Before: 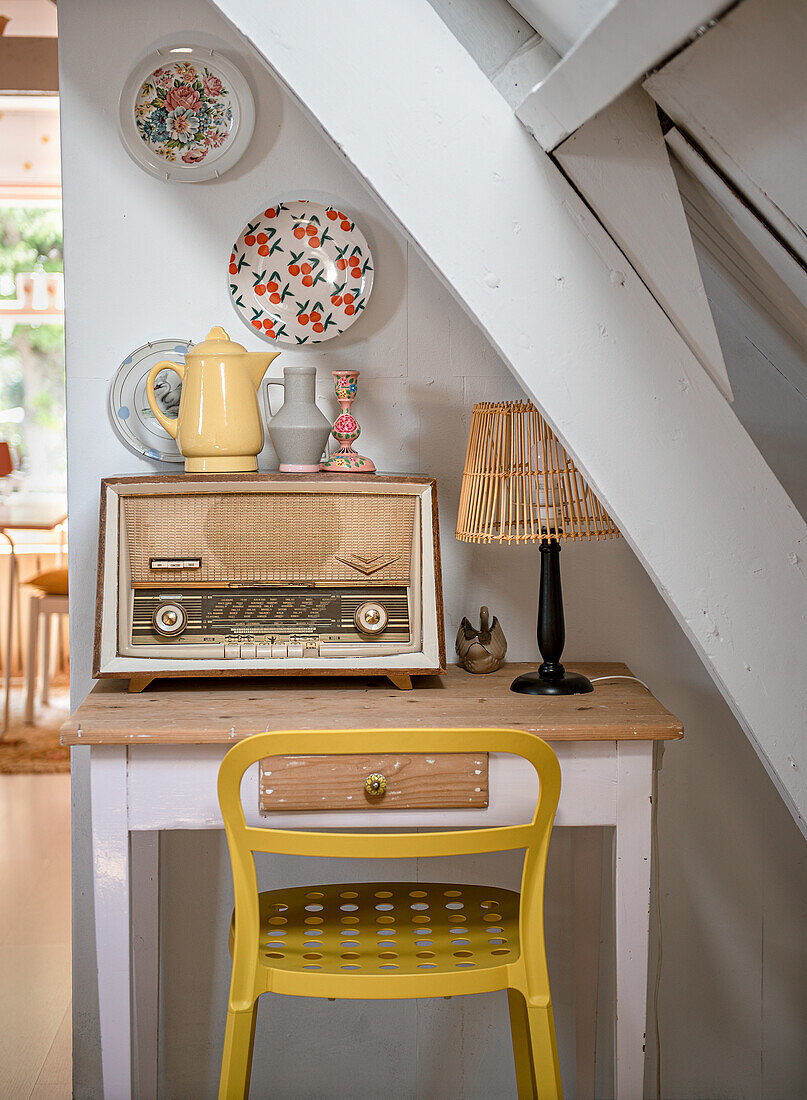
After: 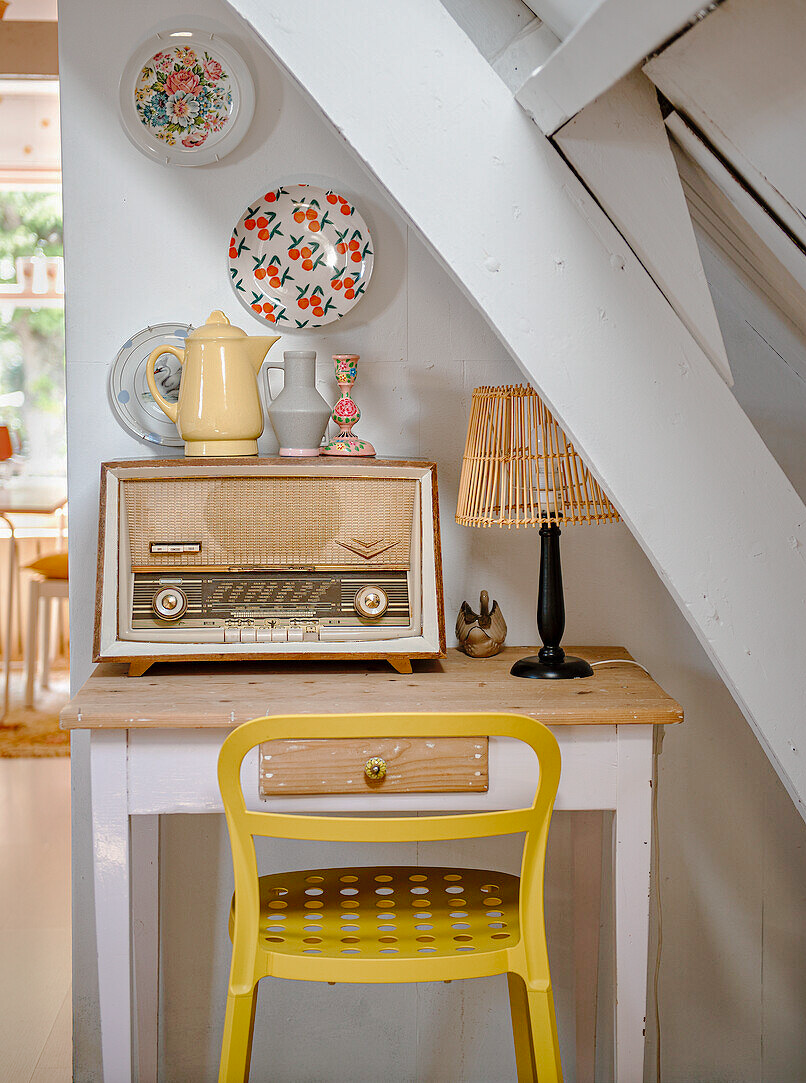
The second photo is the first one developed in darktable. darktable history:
crop: top 1.486%, right 0.021%
tone curve: curves: ch0 [(0, 0) (0.003, 0.001) (0.011, 0.008) (0.025, 0.015) (0.044, 0.025) (0.069, 0.037) (0.1, 0.056) (0.136, 0.091) (0.177, 0.157) (0.224, 0.231) (0.277, 0.319) (0.335, 0.4) (0.399, 0.493) (0.468, 0.571) (0.543, 0.645) (0.623, 0.706) (0.709, 0.77) (0.801, 0.838) (0.898, 0.918) (1, 1)], preserve colors none
shadows and highlights: on, module defaults
